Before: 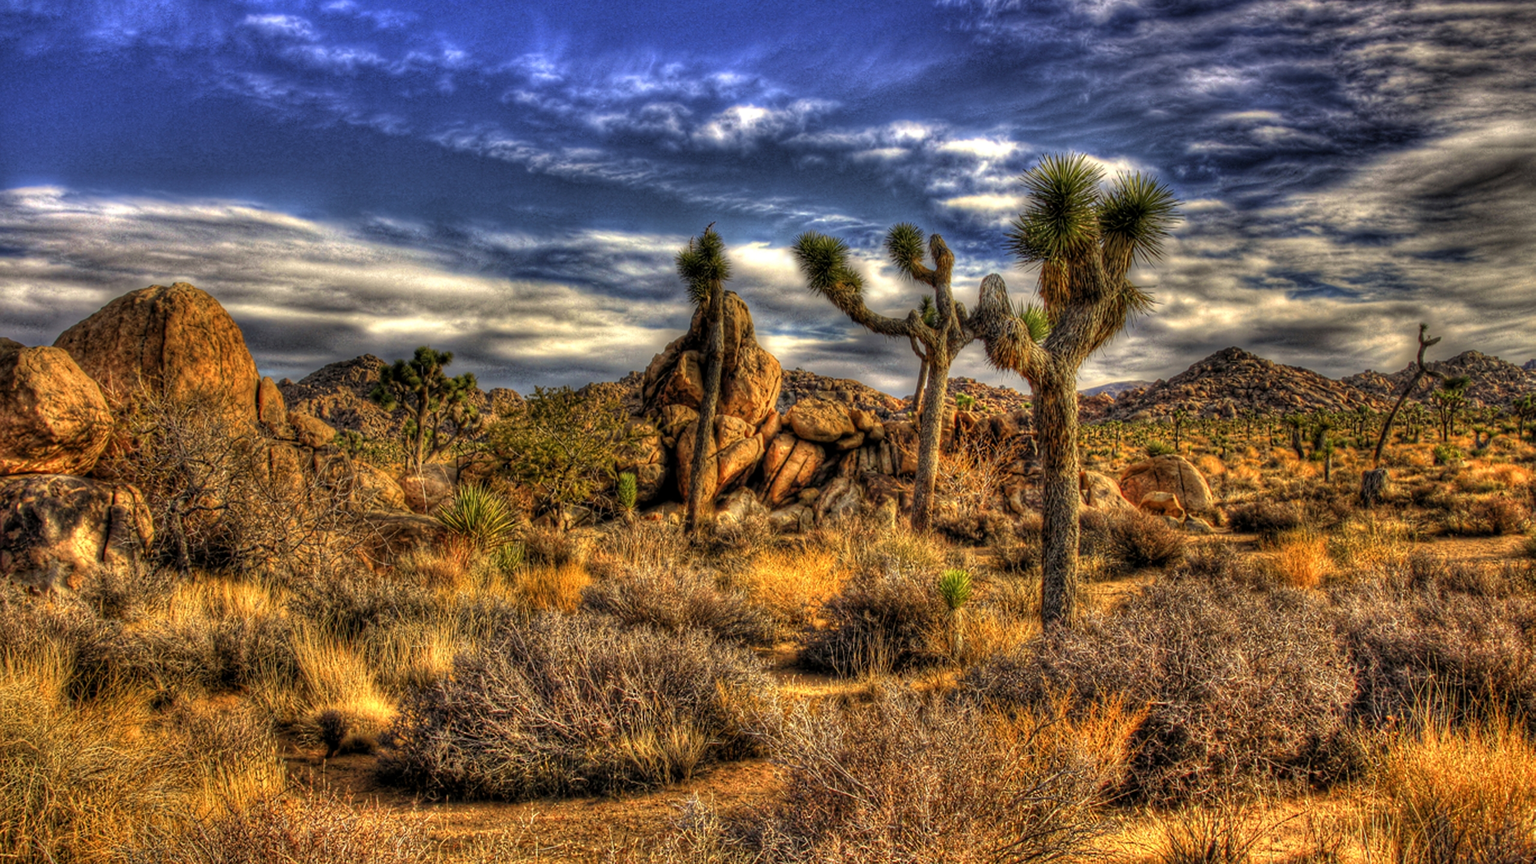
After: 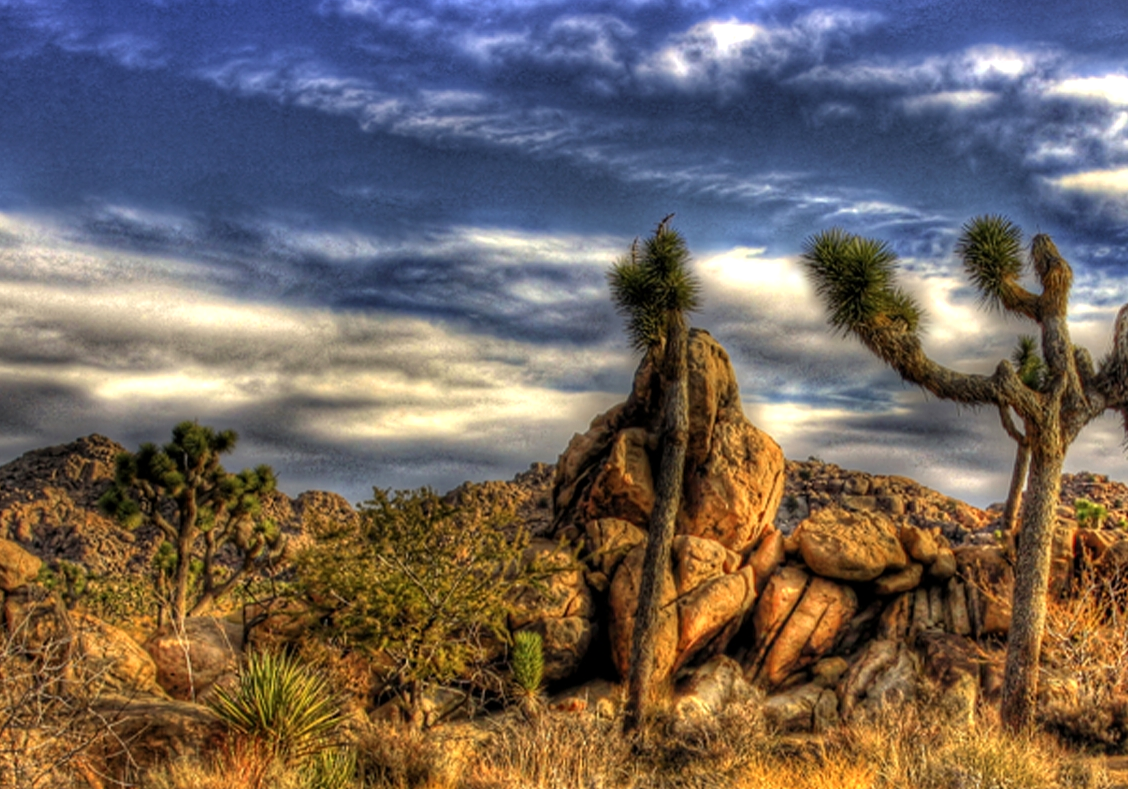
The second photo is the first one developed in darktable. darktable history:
crop: left 20.248%, top 10.86%, right 35.675%, bottom 34.321%
exposure: exposure 0.127 EV, compensate highlight preservation false
